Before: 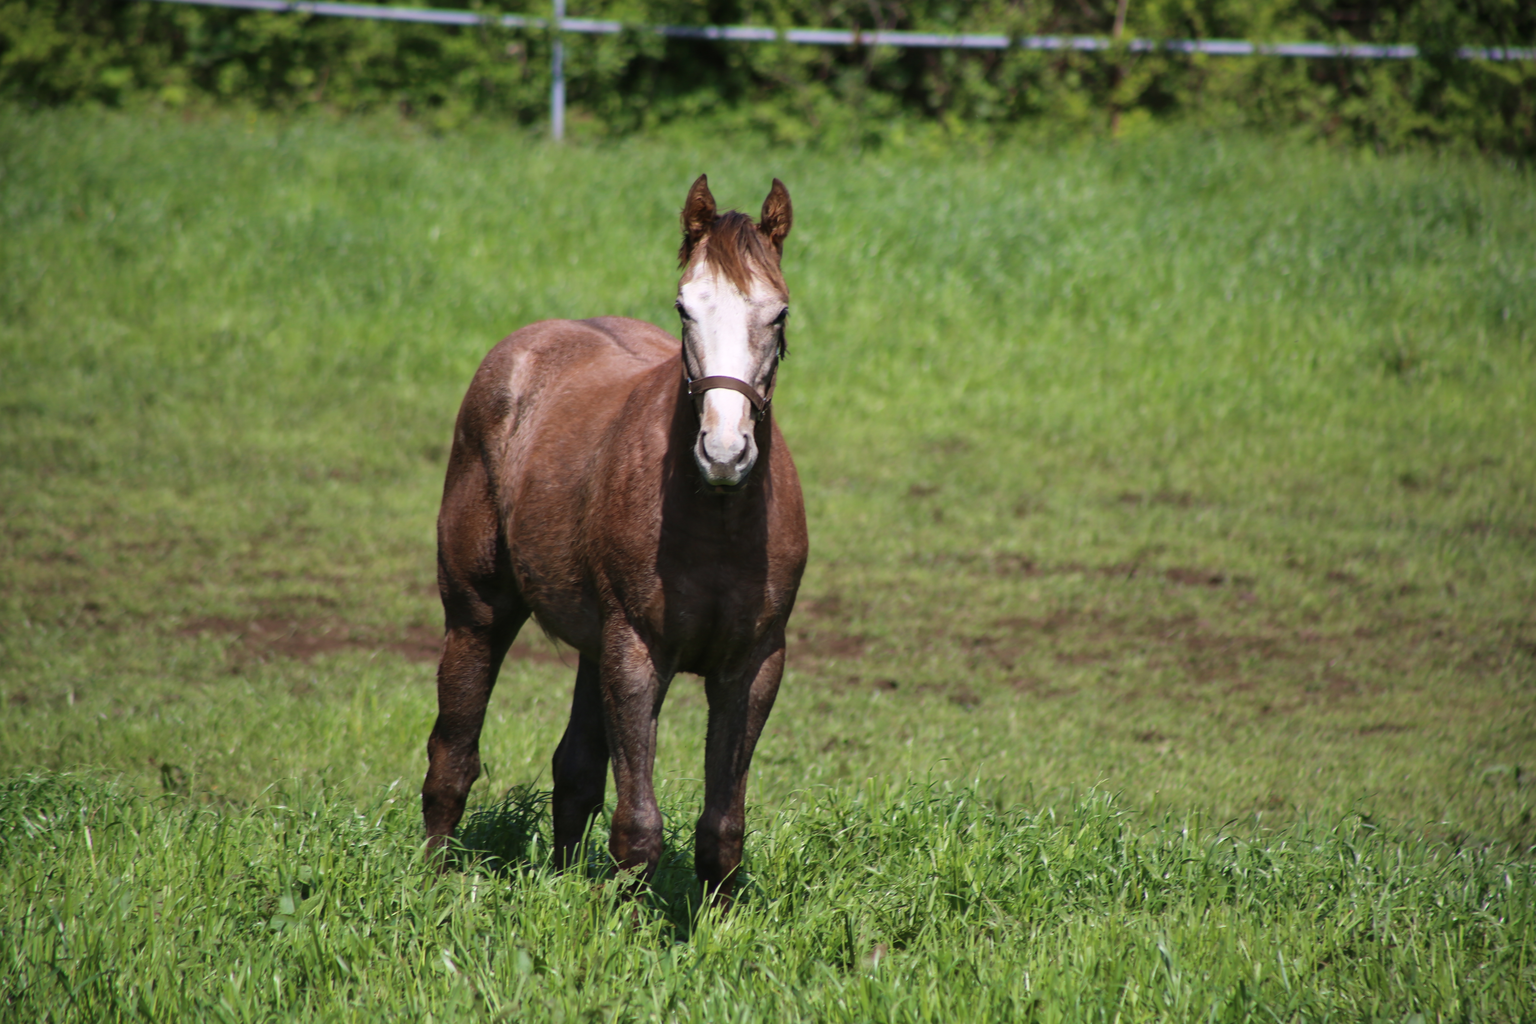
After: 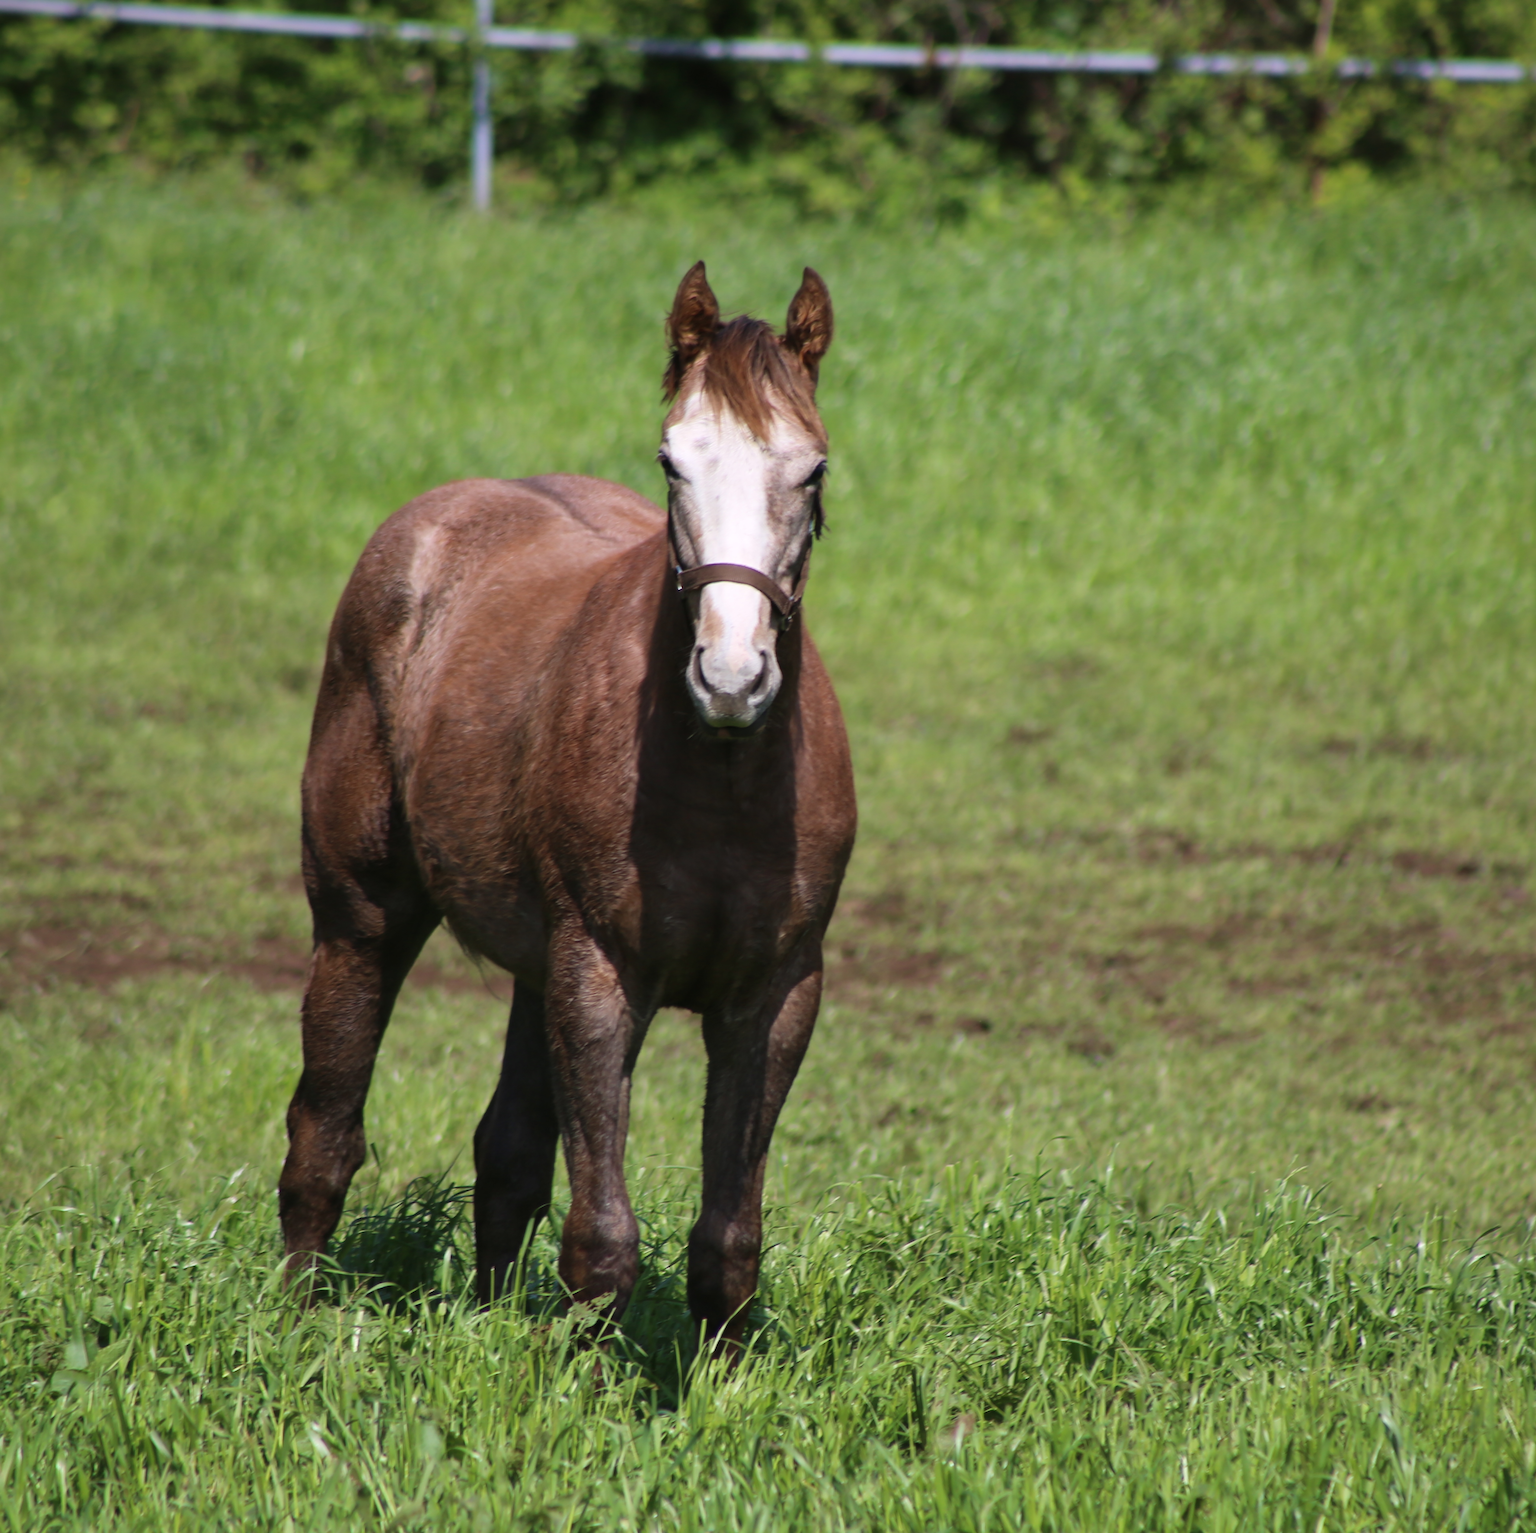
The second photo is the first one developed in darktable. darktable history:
crop: left 15.389%, right 17.826%
